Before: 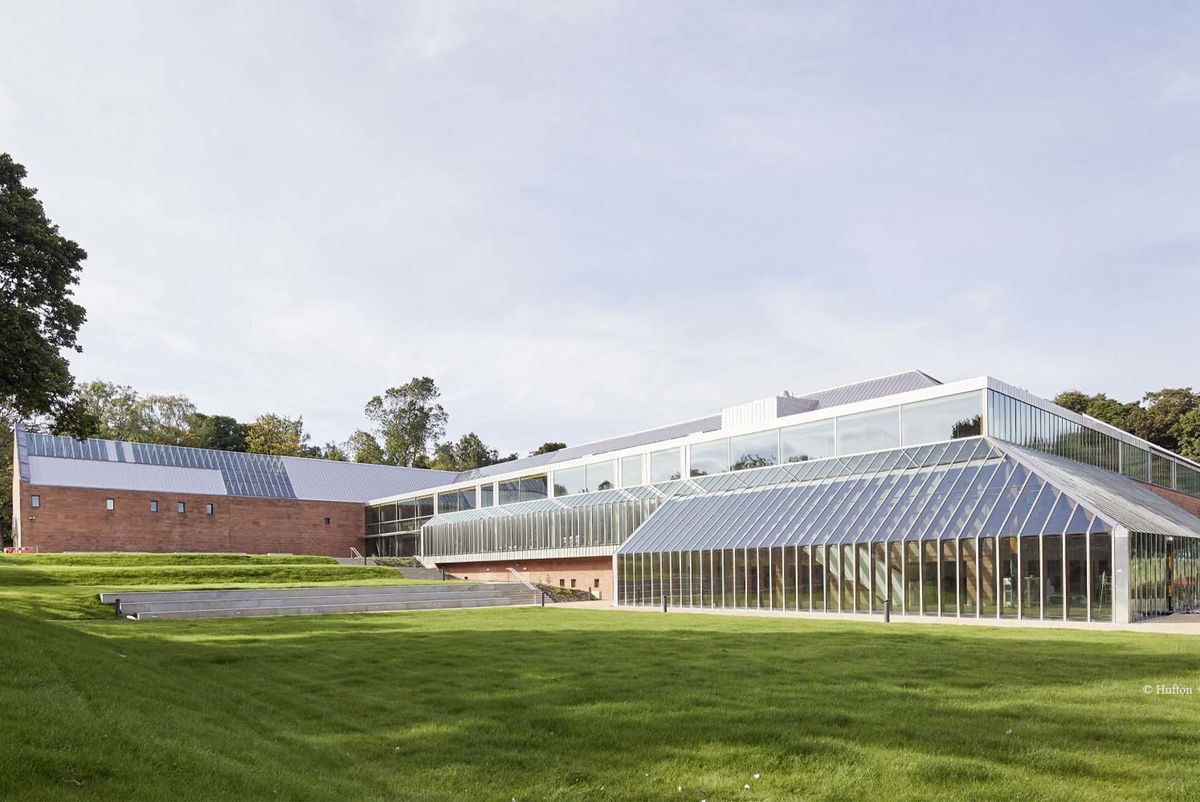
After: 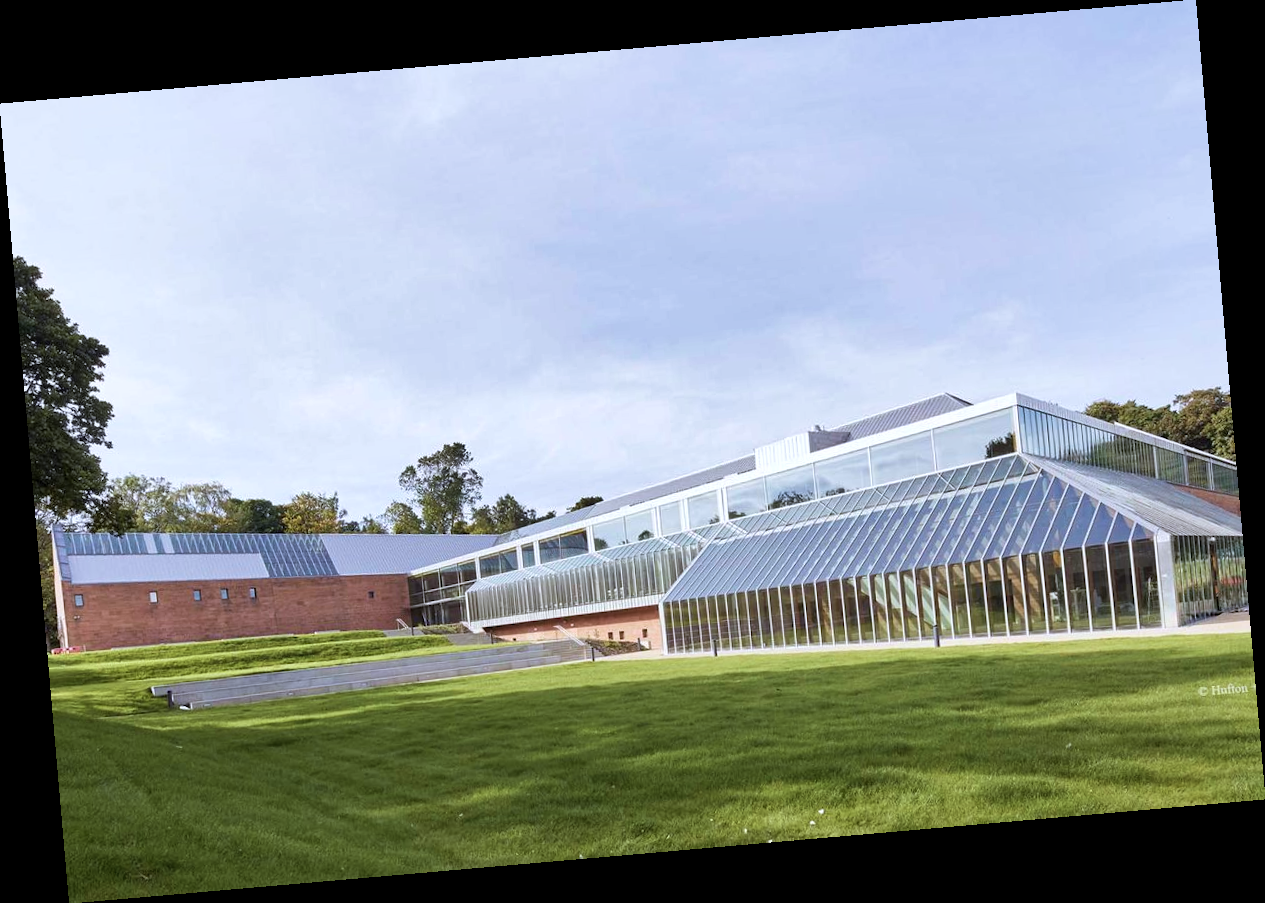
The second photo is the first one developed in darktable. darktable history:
velvia: strength 29%
shadows and highlights: shadows 12, white point adjustment 1.2, soften with gaussian
color correction: highlights a* -0.772, highlights b* -8.92
rotate and perspective: rotation -4.98°, automatic cropping off
